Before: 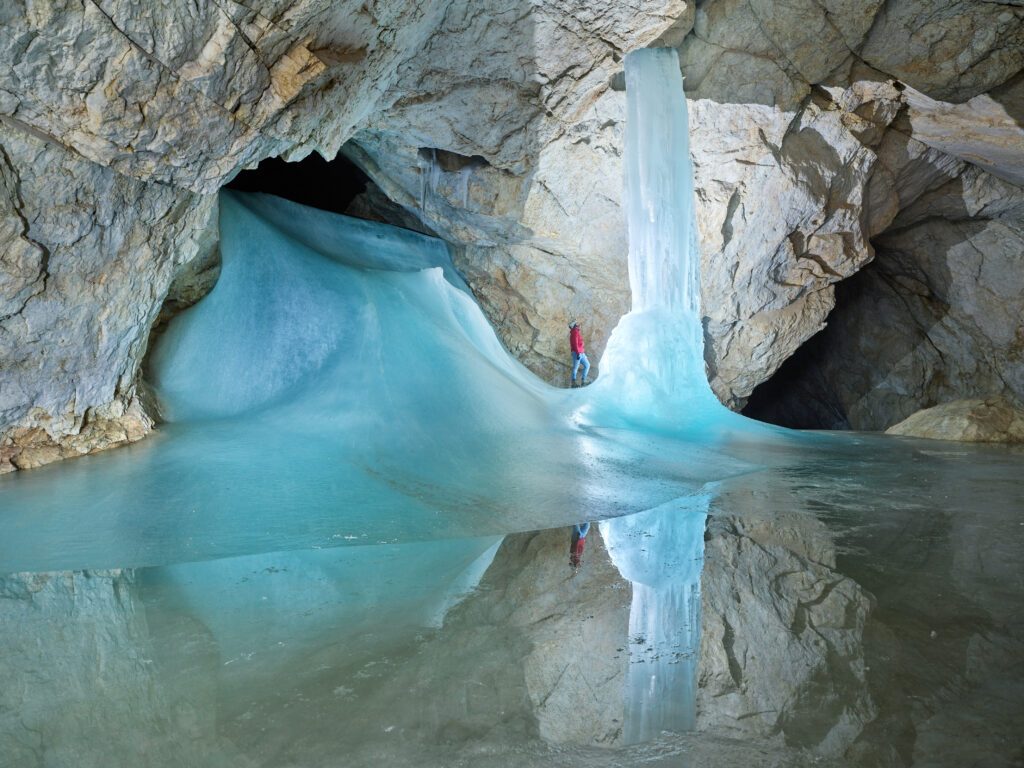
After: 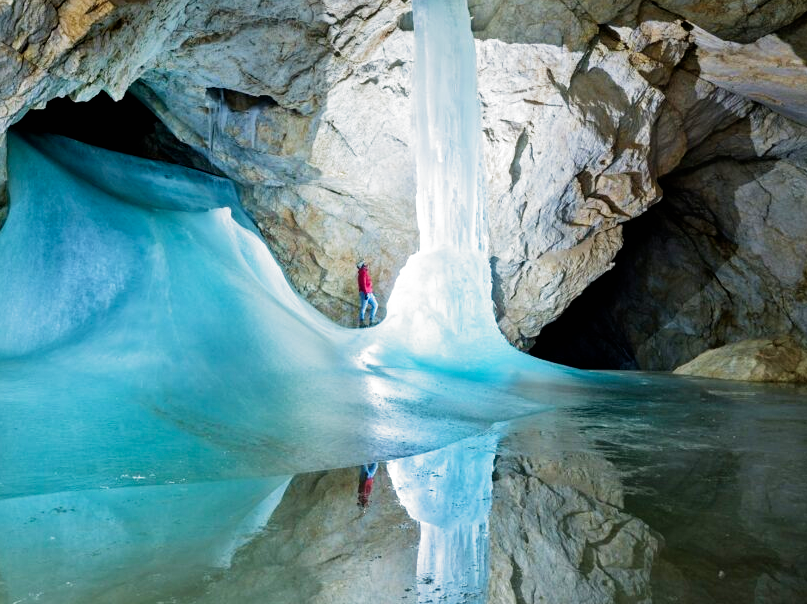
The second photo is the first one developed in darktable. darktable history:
crop and rotate: left 20.74%, top 7.912%, right 0.375%, bottom 13.378%
filmic rgb: black relative exposure -8.2 EV, white relative exposure 2.2 EV, threshold 3 EV, hardness 7.11, latitude 75%, contrast 1.325, highlights saturation mix -2%, shadows ↔ highlights balance 30%, preserve chrominance no, color science v5 (2021), contrast in shadows safe, contrast in highlights safe, enable highlight reconstruction true
velvia: strength 17%
